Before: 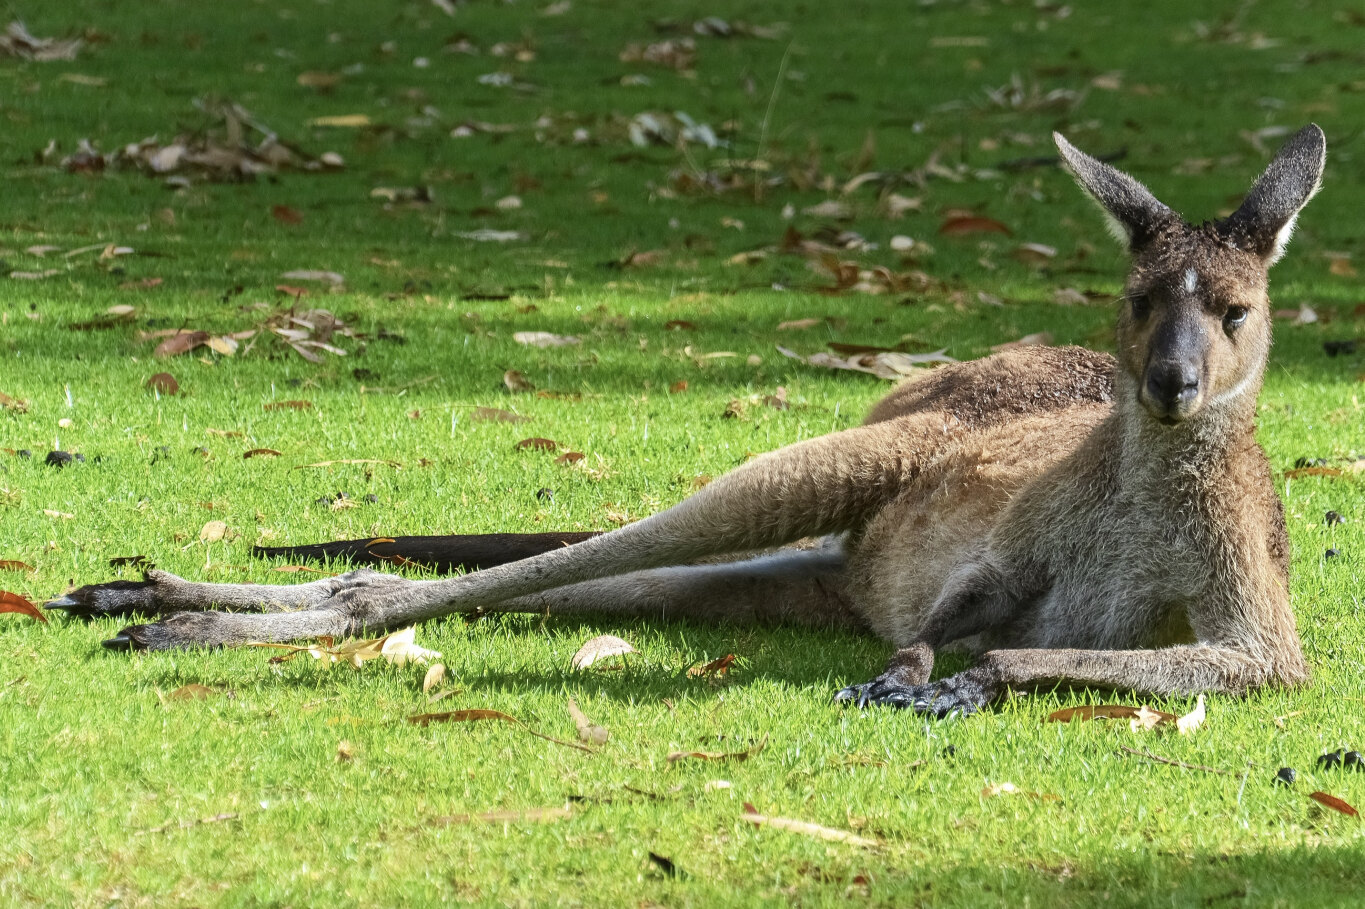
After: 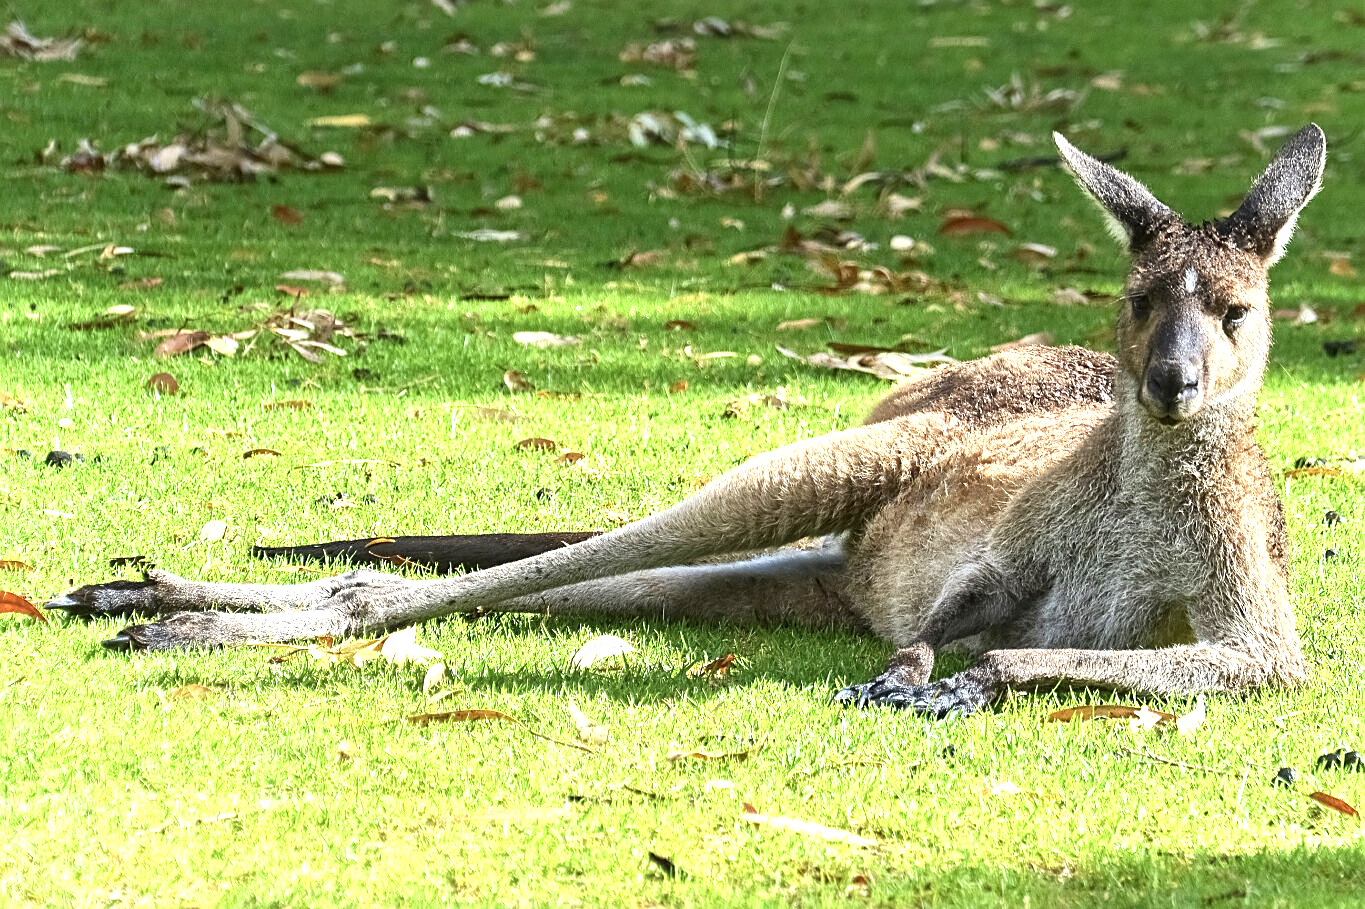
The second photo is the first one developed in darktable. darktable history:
sharpen: on, module defaults
exposure: exposure 1.061 EV, compensate highlight preservation false
local contrast: mode bilateral grid, contrast 20, coarseness 50, detail 120%, midtone range 0.2
